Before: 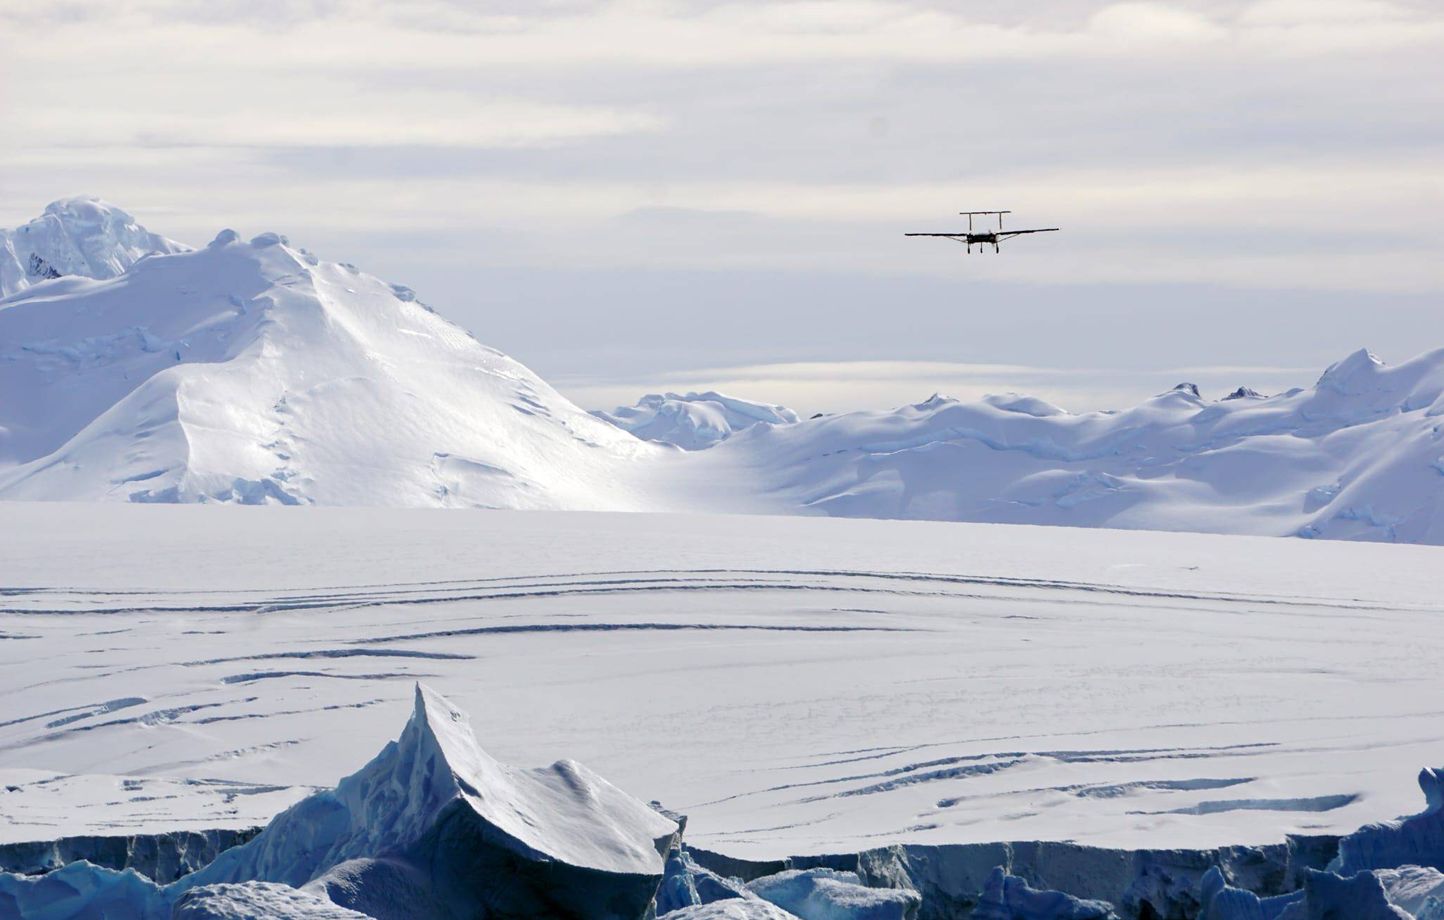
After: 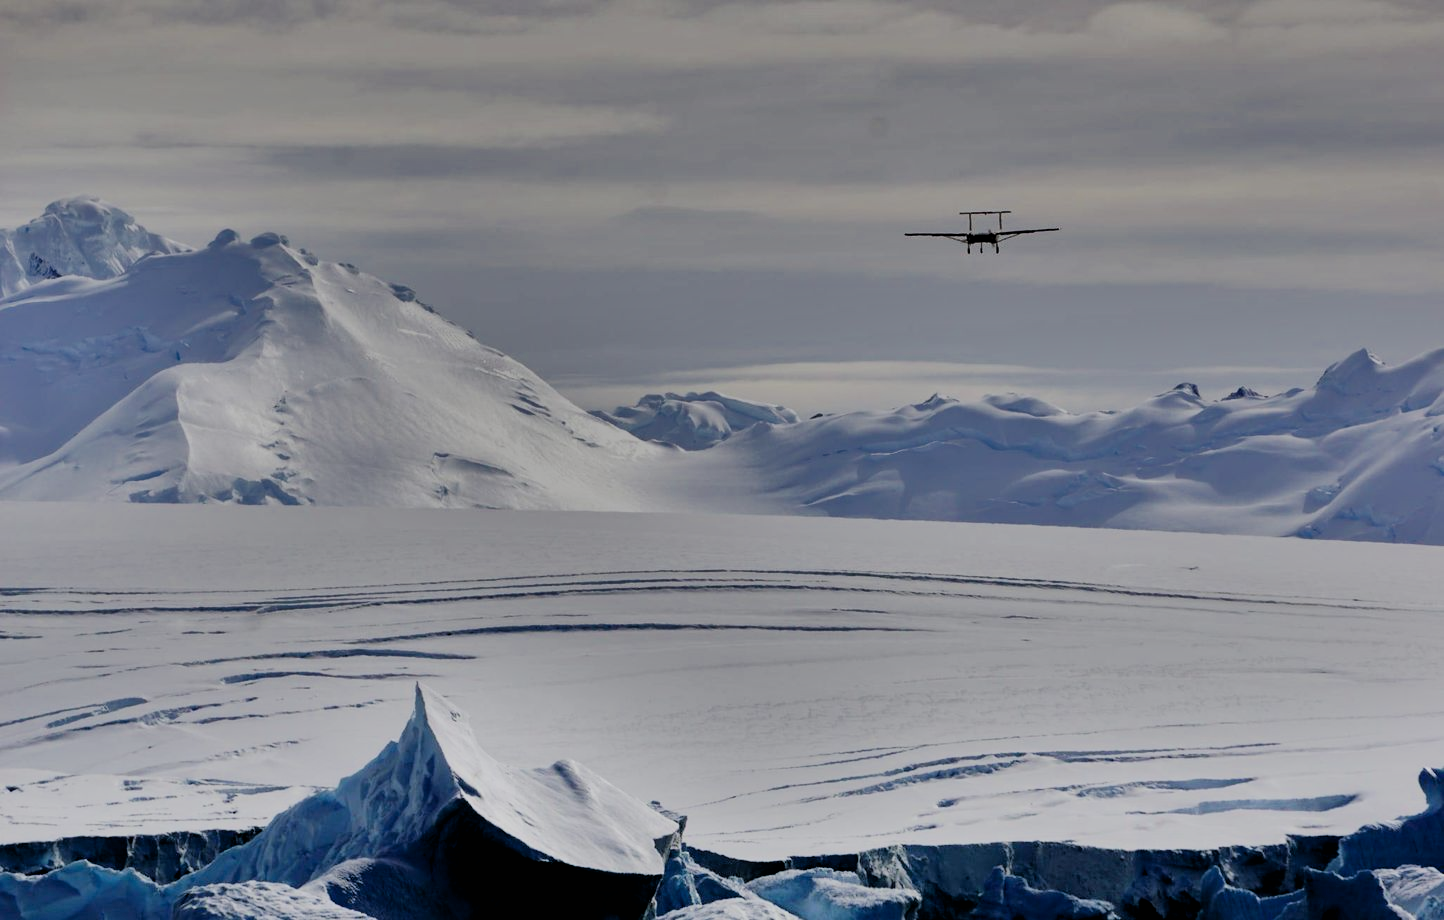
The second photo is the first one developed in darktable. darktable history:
bloom: size 3%, threshold 100%, strength 0%
exposure: black level correction 0.01, exposure 0.014 EV, compensate highlight preservation false
shadows and highlights: shadows 19.13, highlights -83.41, soften with gaussian
filmic rgb: black relative exposure -4.14 EV, white relative exposure 5.1 EV, hardness 2.11, contrast 1.165
